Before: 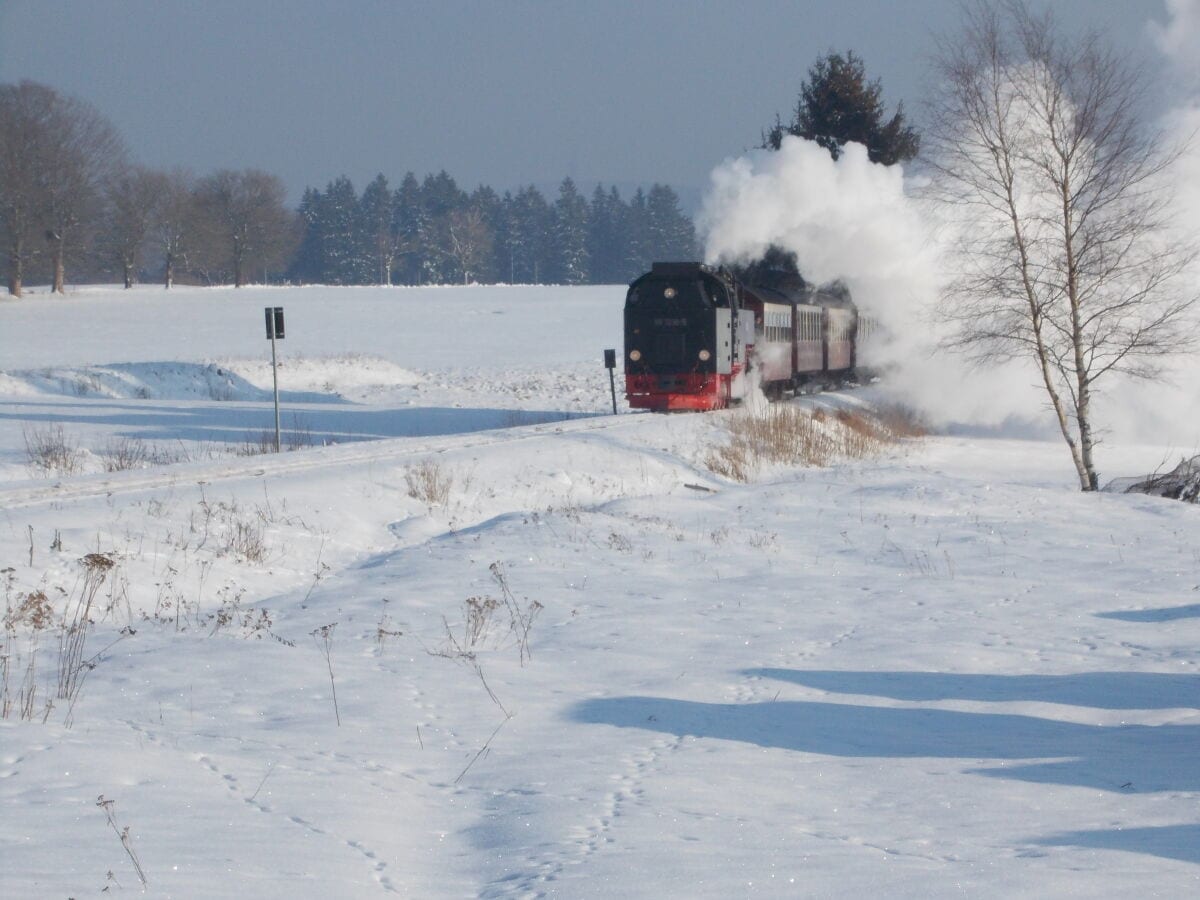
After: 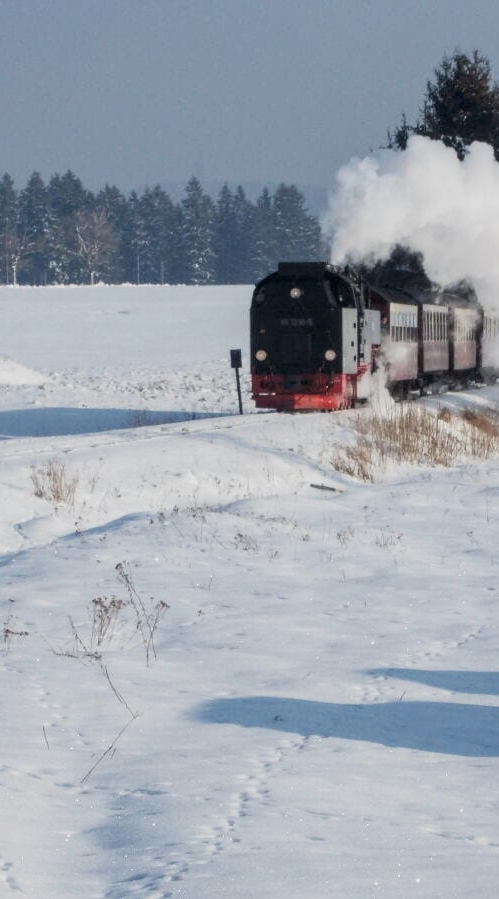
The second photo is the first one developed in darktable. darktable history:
filmic rgb: black relative exposure -16 EV, white relative exposure 5.25 EV, hardness 5.93, contrast 1.267
crop: left 31.194%, right 27.206%
local contrast: detail 130%
